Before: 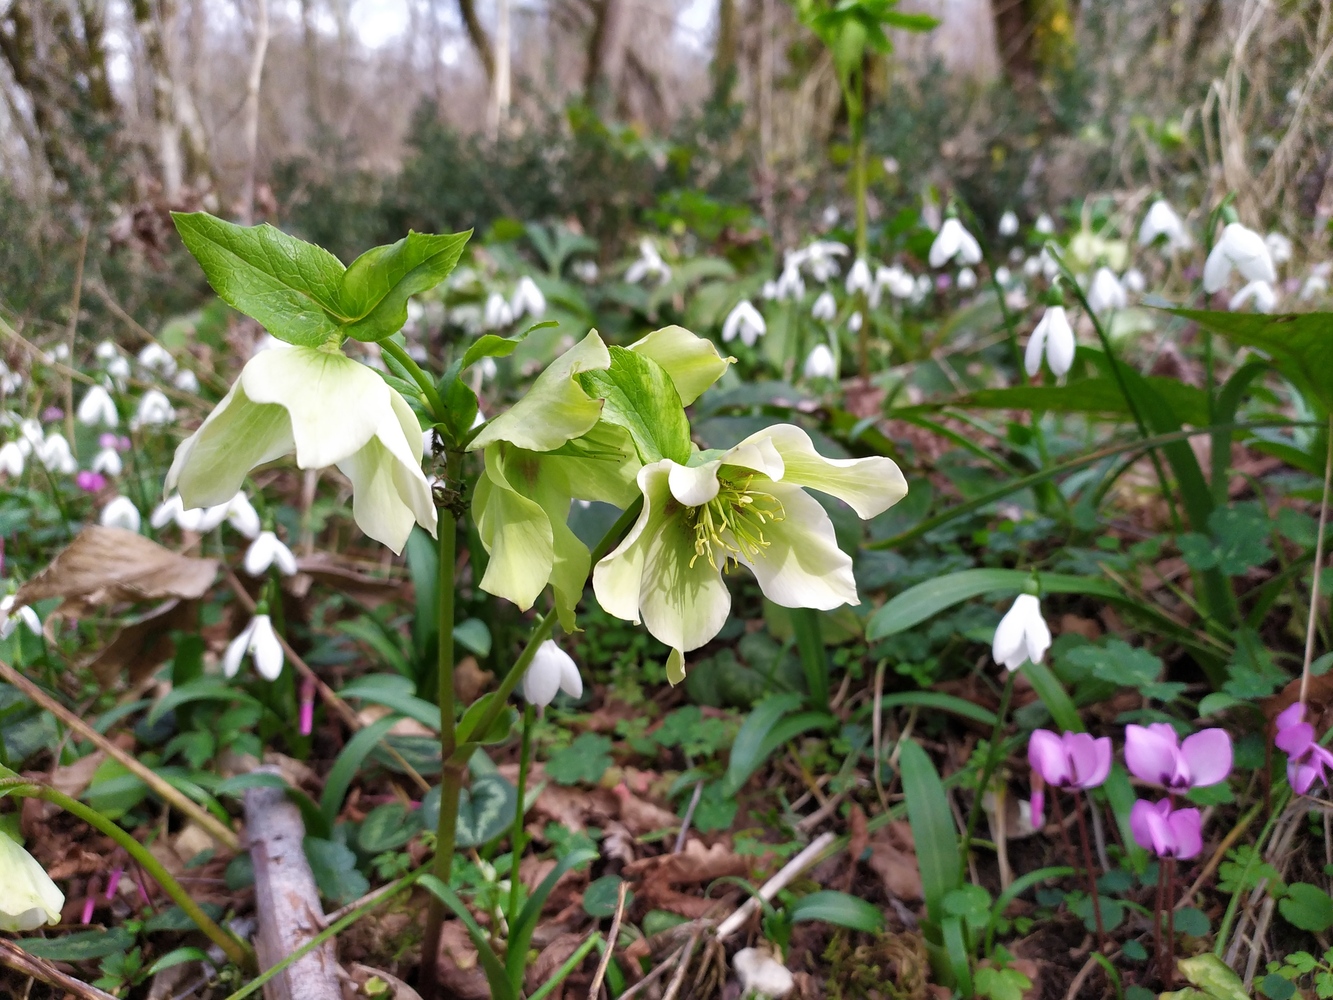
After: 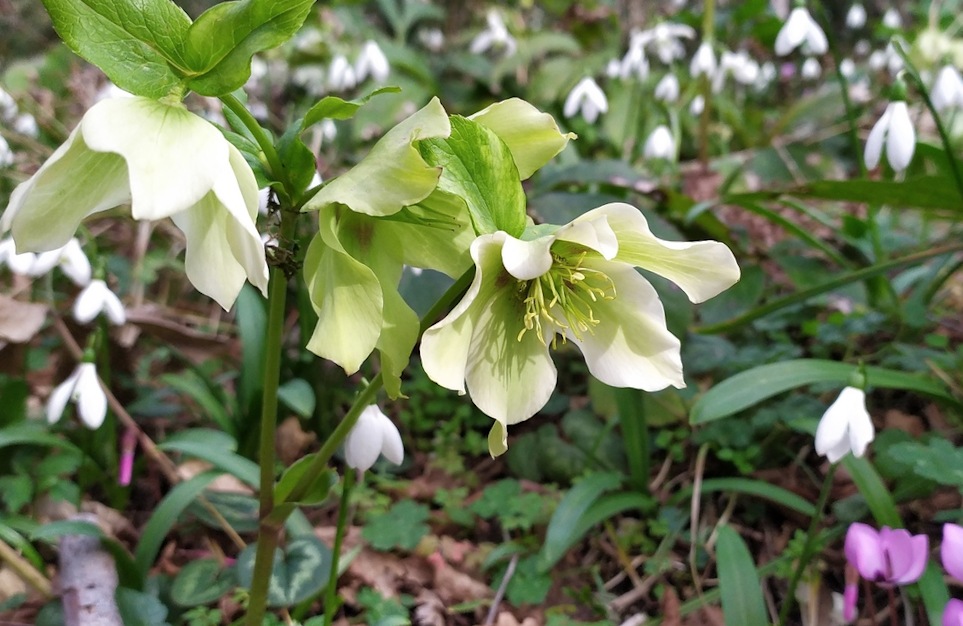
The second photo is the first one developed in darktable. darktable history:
color zones: curves: ch1 [(0, 0.469) (0.01, 0.469) (0.12, 0.446) (0.248, 0.469) (0.5, 0.5) (0.748, 0.5) (0.99, 0.469) (1, 0.469)]
crop and rotate: angle -3.37°, left 9.79%, top 20.73%, right 12.42%, bottom 11.82%
